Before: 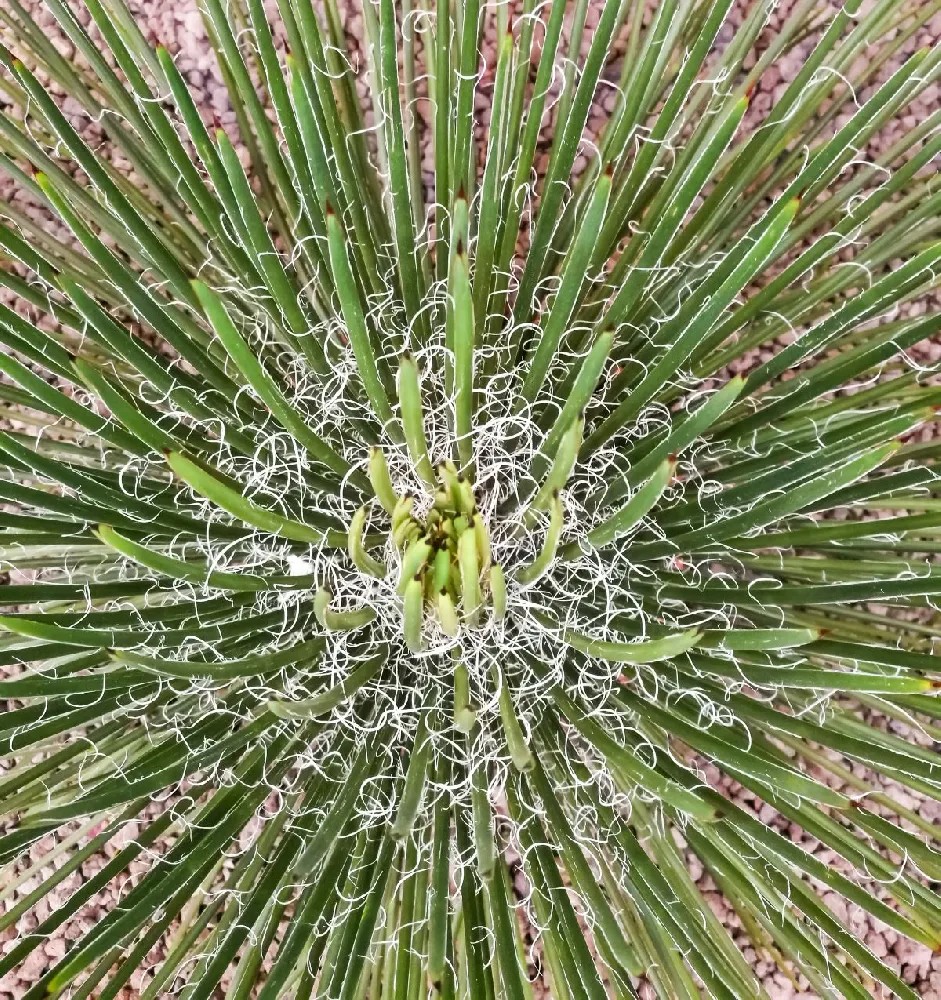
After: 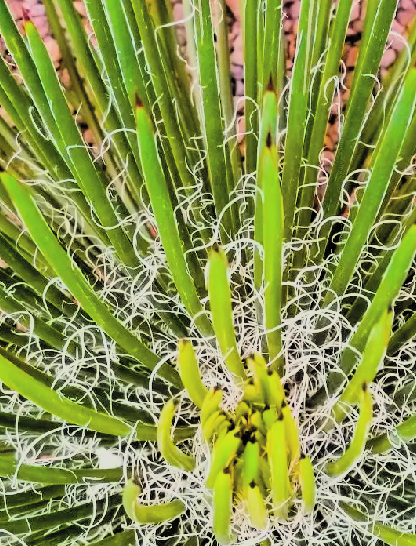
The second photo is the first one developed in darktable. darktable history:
contrast brightness saturation: brightness 0.144
color balance rgb: highlights gain › luminance 6.029%, highlights gain › chroma 1.267%, highlights gain › hue 90.93°, linear chroma grading › shadows 17.844%, linear chroma grading › highlights 61.315%, linear chroma grading › global chroma 49.999%, perceptual saturation grading › global saturation 0.181%, global vibrance -24.924%
crop: left 20.377%, top 10.777%, right 35.363%, bottom 34.547%
filmic rgb: black relative exposure -4.25 EV, white relative exposure 5.15 EV, hardness 2.03, contrast 1.179, color science v6 (2022)
